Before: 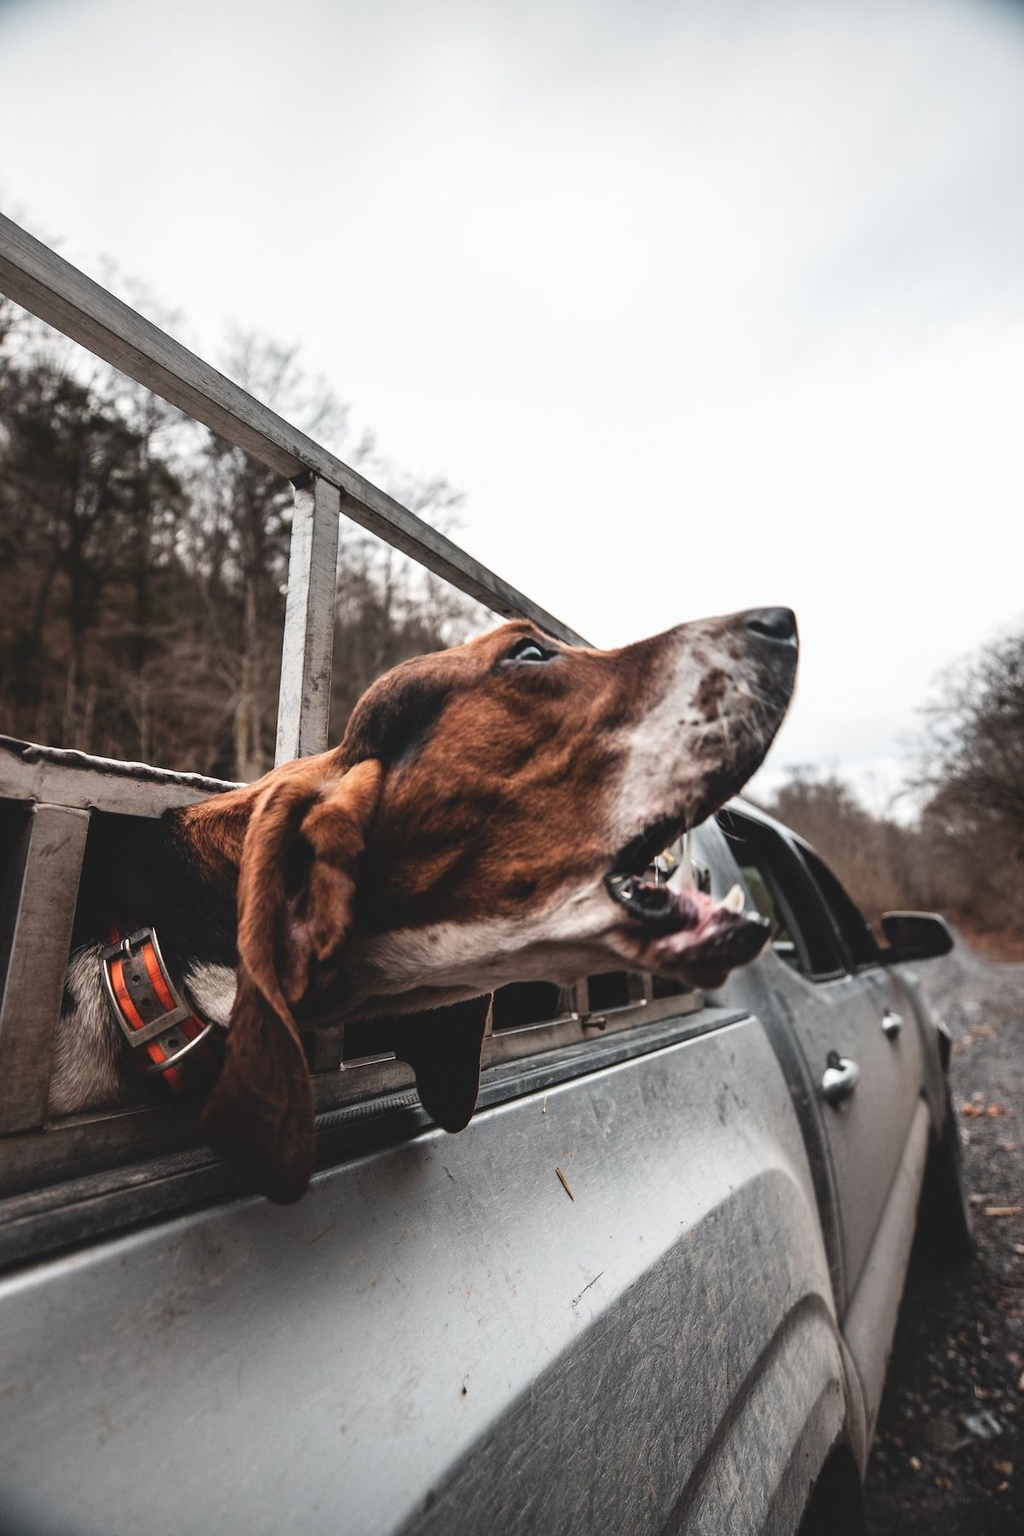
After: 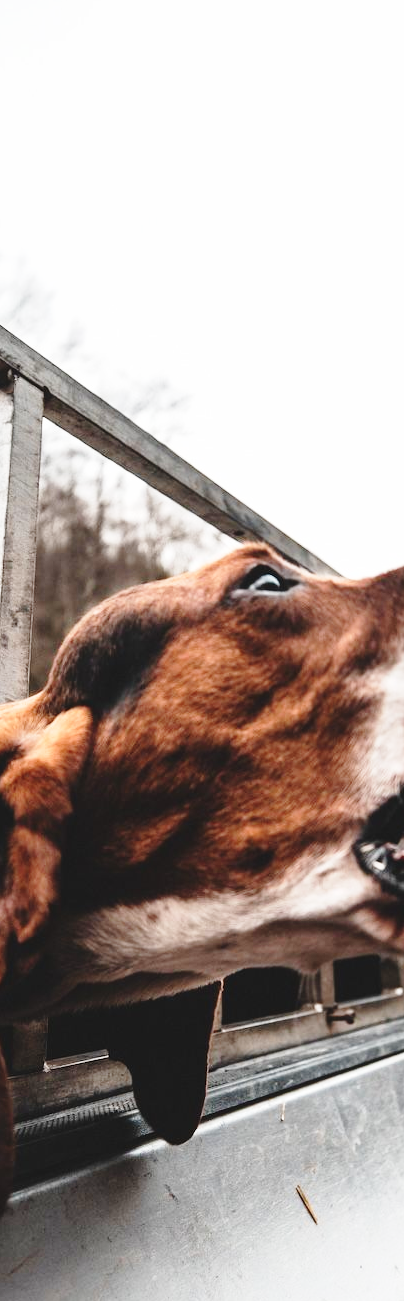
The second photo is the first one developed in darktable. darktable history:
crop and rotate: left 29.603%, top 10.198%, right 36.699%, bottom 17.522%
base curve: curves: ch0 [(0, 0) (0.028, 0.03) (0.121, 0.232) (0.46, 0.748) (0.859, 0.968) (1, 1)], preserve colors none
